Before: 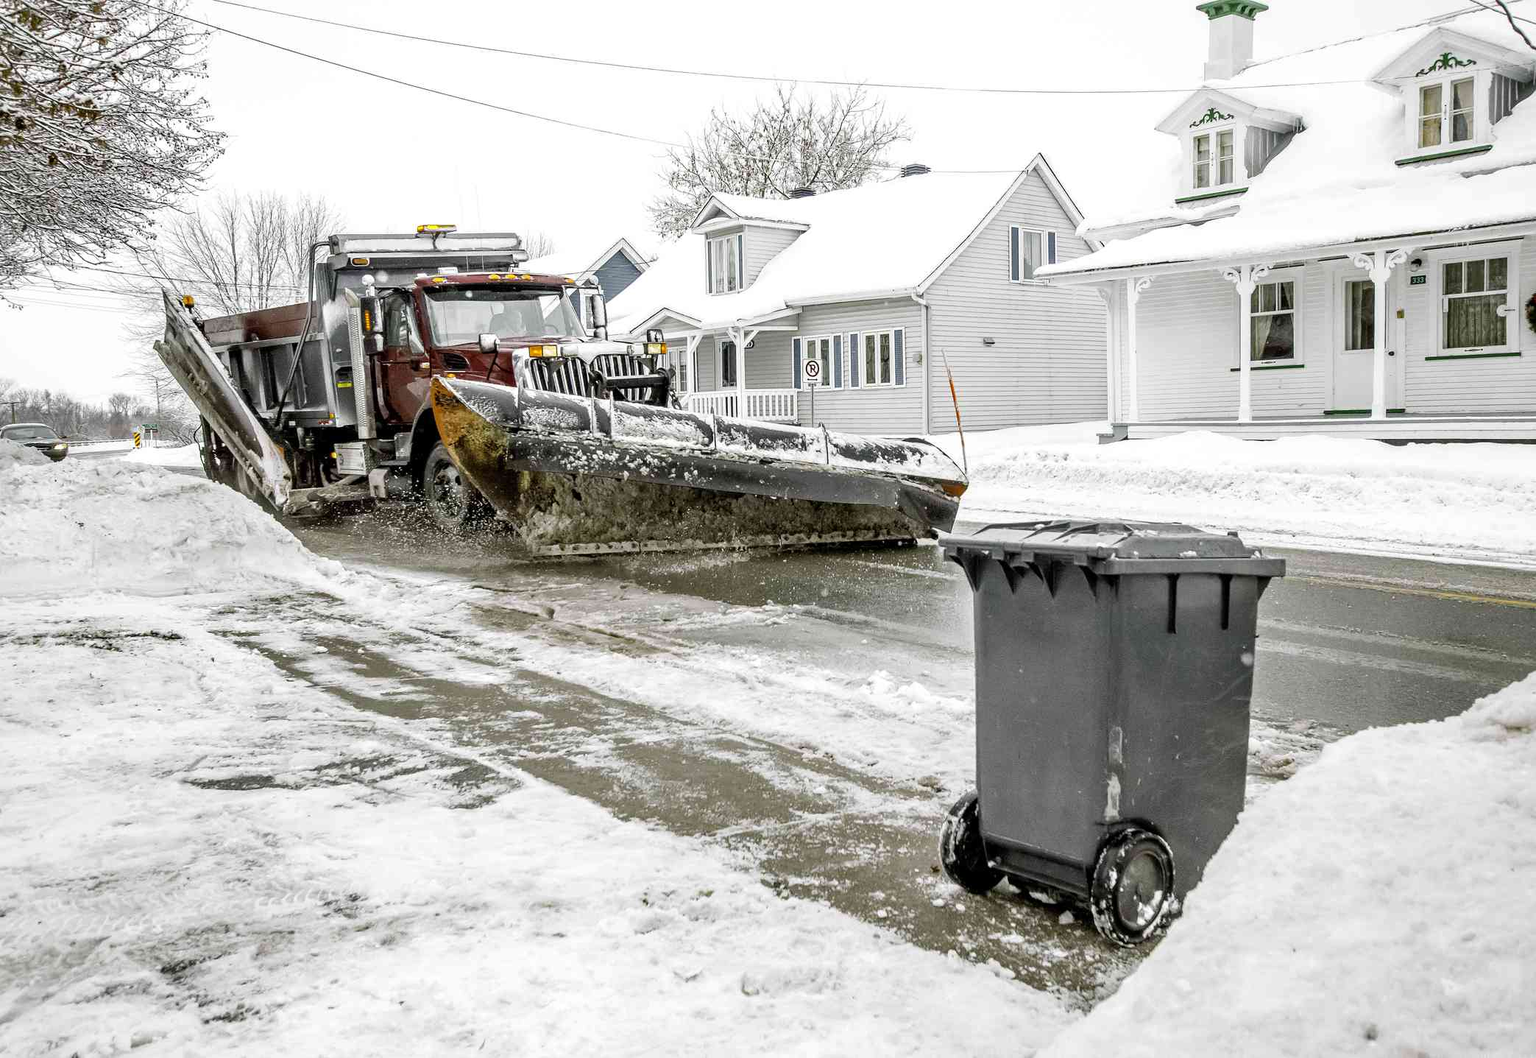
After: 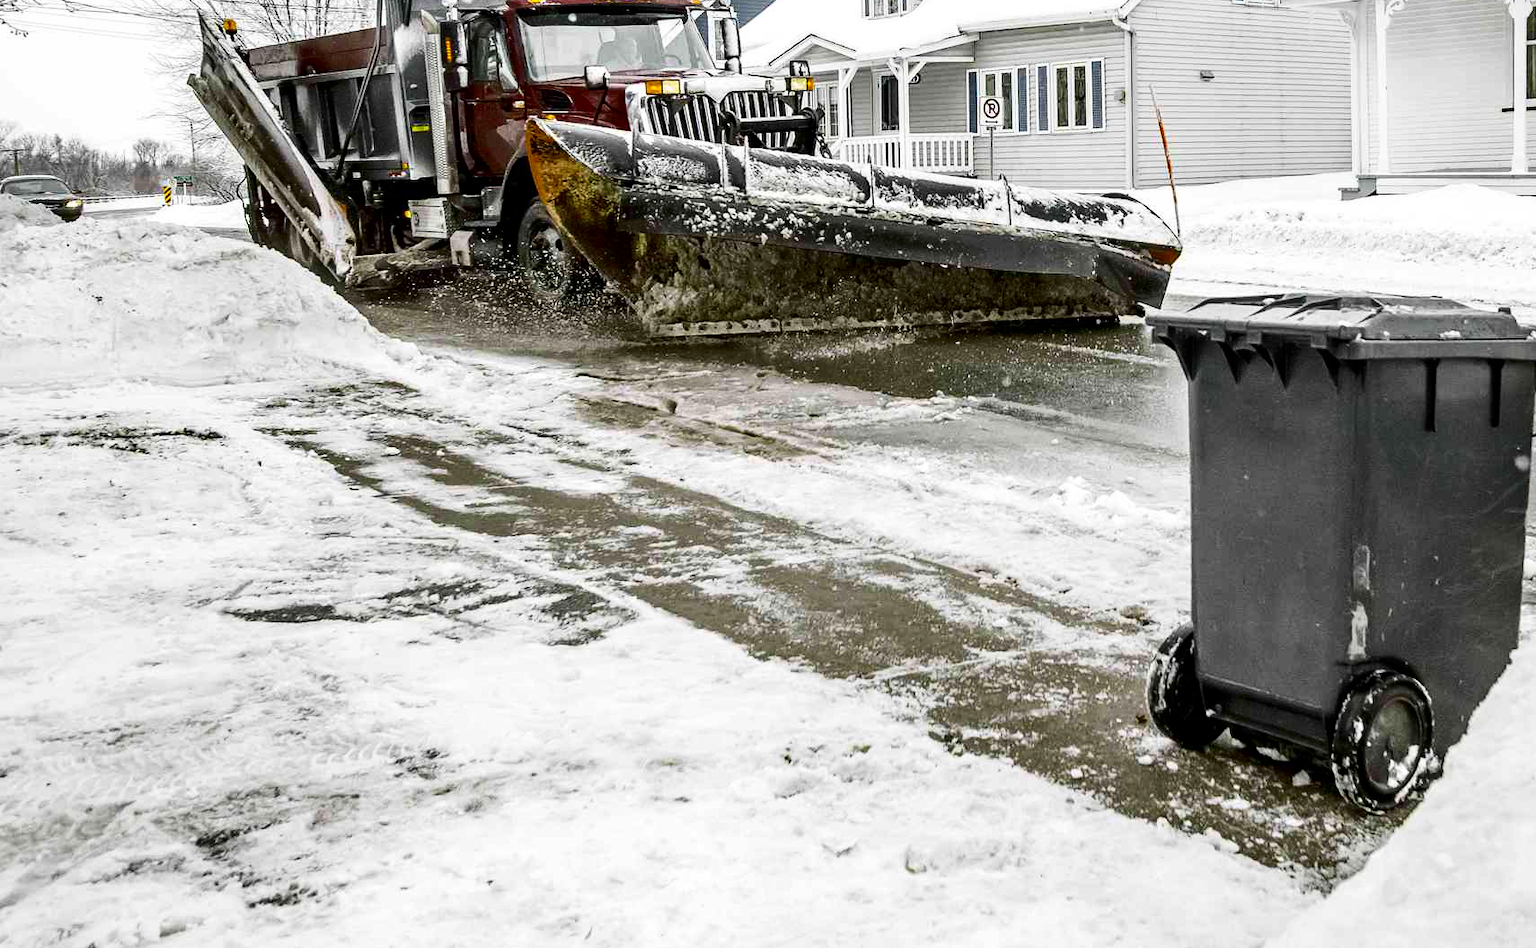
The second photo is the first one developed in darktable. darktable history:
contrast brightness saturation: contrast 0.194, brightness -0.111, saturation 0.211
crop: top 26.496%, right 18.031%
